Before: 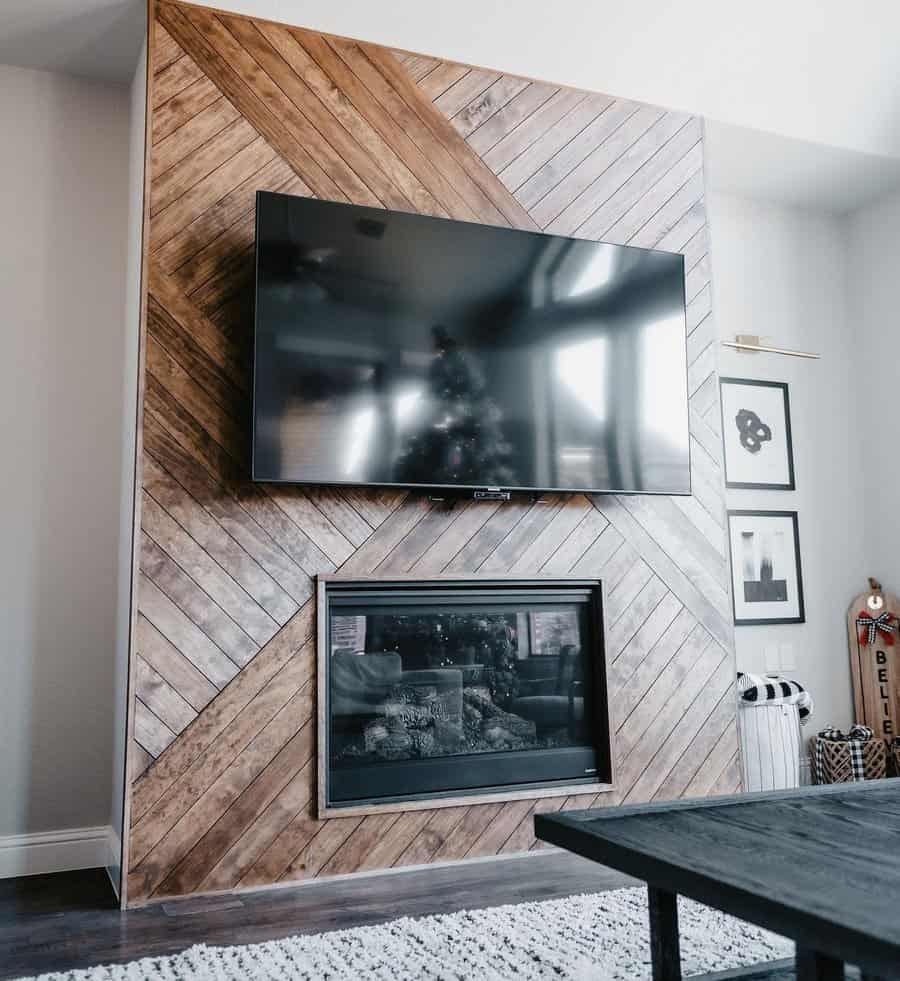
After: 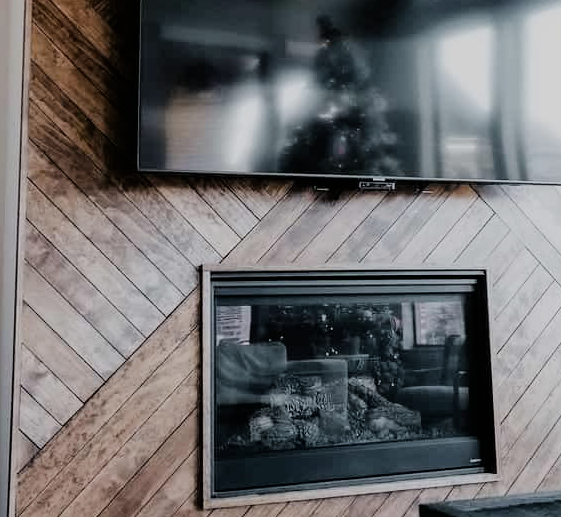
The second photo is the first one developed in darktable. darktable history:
crop: left 12.843%, top 31.614%, right 24.75%, bottom 15.616%
contrast equalizer: octaves 7, y [[0.5 ×6], [0.5 ×6], [0.5 ×6], [0 ×6], [0, 0, 0, 0.581, 0.011, 0]]
filmic rgb: black relative exposure -7.65 EV, white relative exposure 4.56 EV, hardness 3.61, contrast 1.051
